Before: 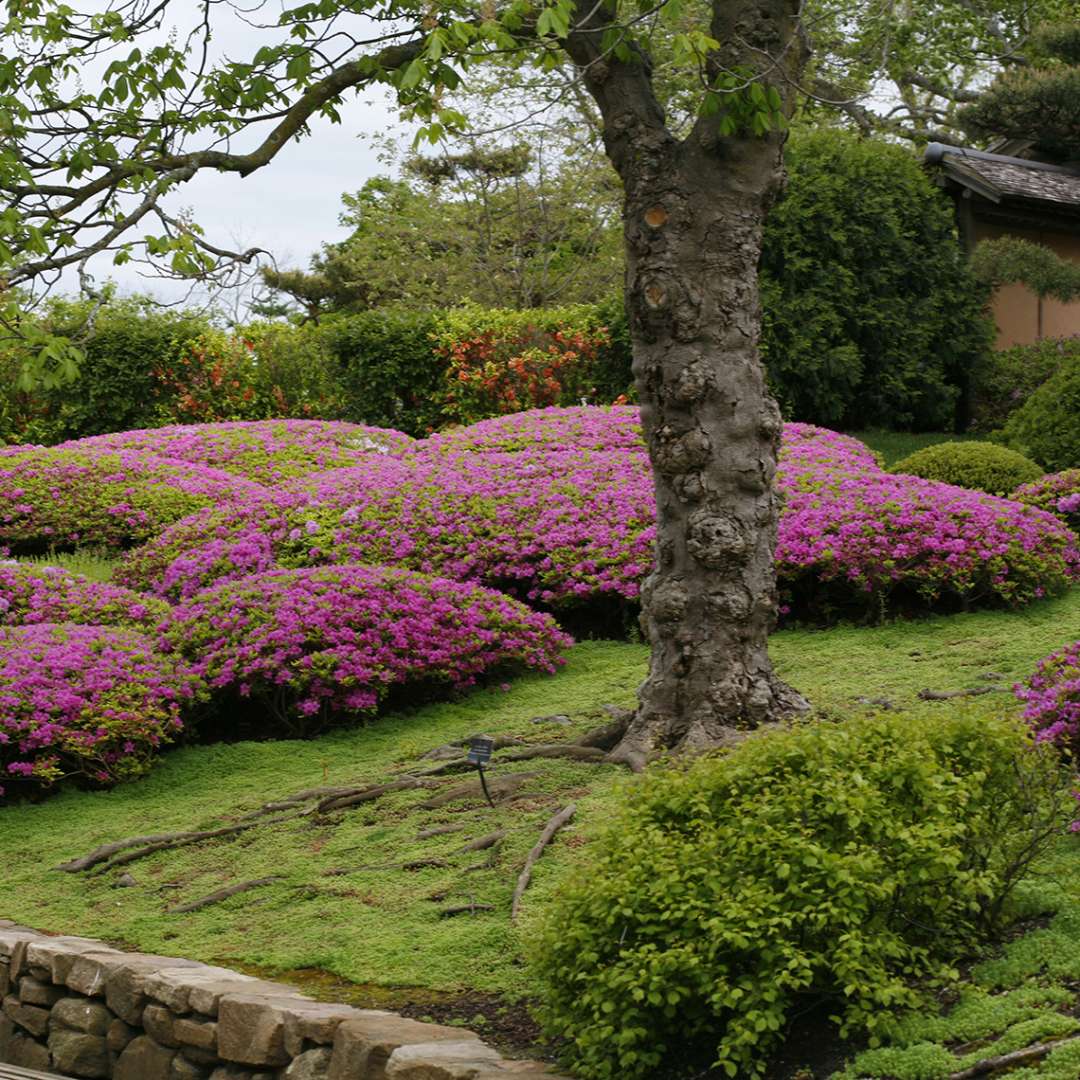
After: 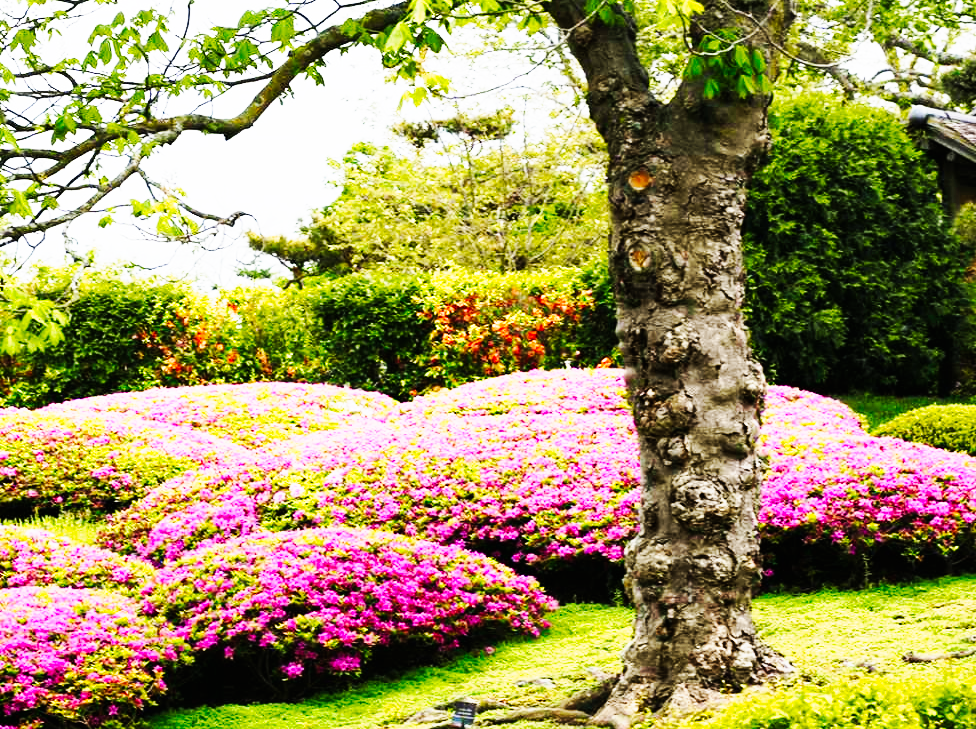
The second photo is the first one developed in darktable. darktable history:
tone curve: curves: ch0 [(0, 0) (0.003, 0.003) (0.011, 0.009) (0.025, 0.022) (0.044, 0.037) (0.069, 0.051) (0.1, 0.079) (0.136, 0.114) (0.177, 0.152) (0.224, 0.212) (0.277, 0.281) (0.335, 0.358) (0.399, 0.459) (0.468, 0.573) (0.543, 0.684) (0.623, 0.779) (0.709, 0.866) (0.801, 0.949) (0.898, 0.98) (1, 1)], preserve colors none
white balance: emerald 1
base curve: curves: ch0 [(0, 0) (0, 0.001) (0.001, 0.001) (0.004, 0.002) (0.007, 0.004) (0.015, 0.013) (0.033, 0.045) (0.052, 0.096) (0.075, 0.17) (0.099, 0.241) (0.163, 0.42) (0.219, 0.55) (0.259, 0.616) (0.327, 0.722) (0.365, 0.765) (0.522, 0.873) (0.547, 0.881) (0.689, 0.919) (0.826, 0.952) (1, 1)], preserve colors none
crop: left 1.509%, top 3.452%, right 7.696%, bottom 28.452%
